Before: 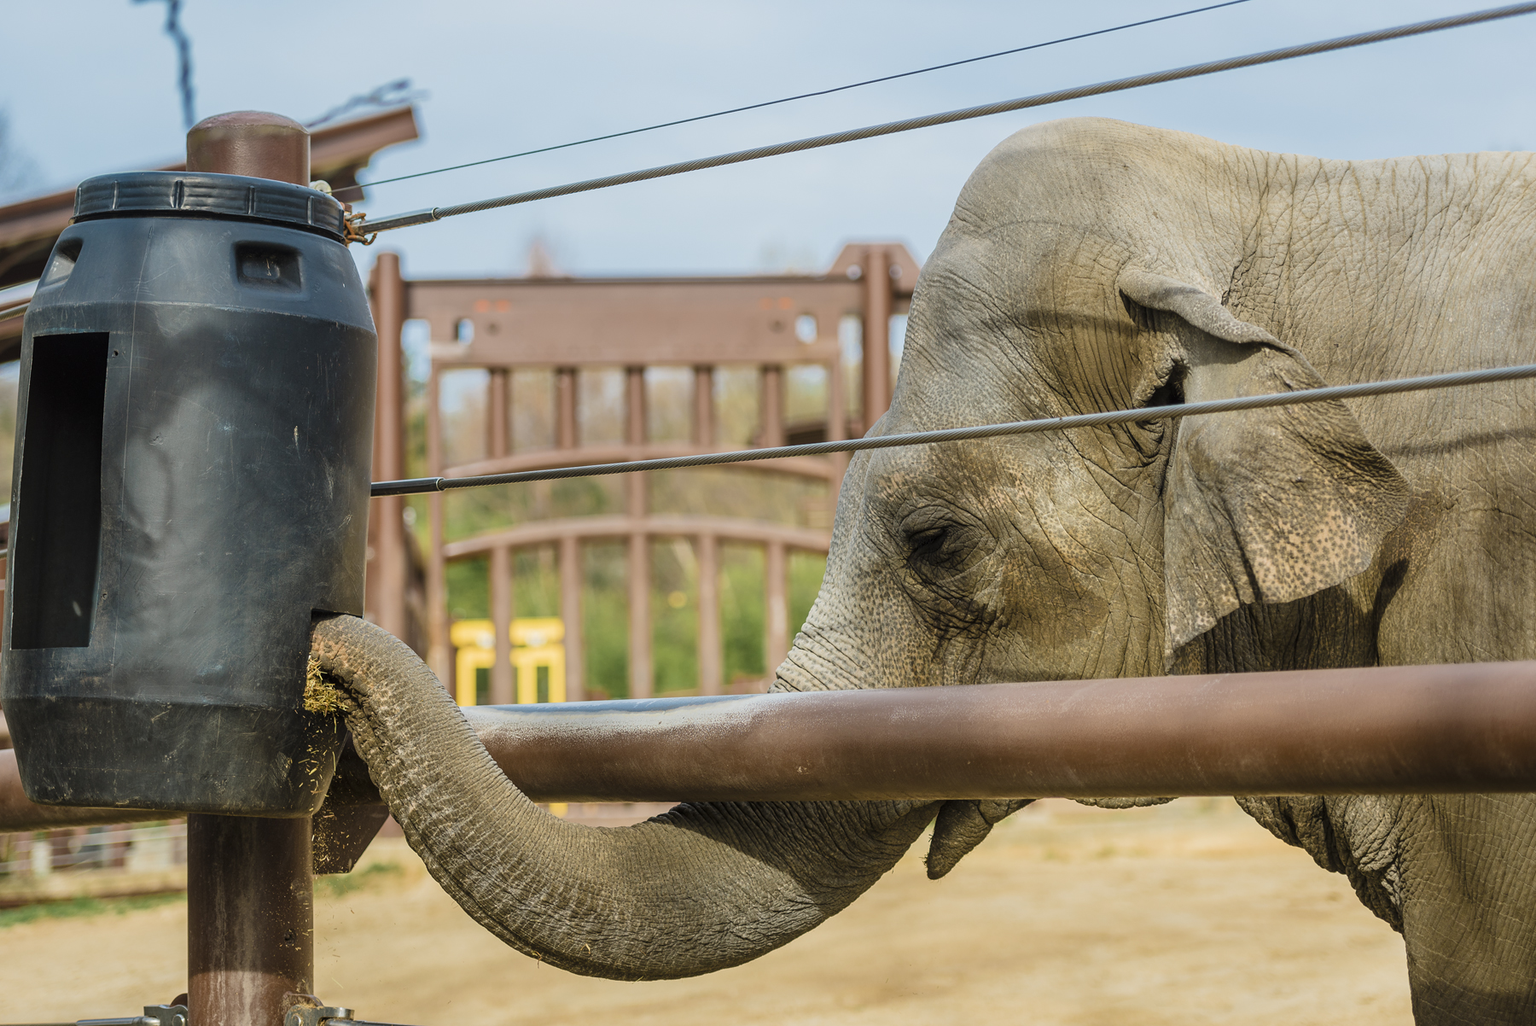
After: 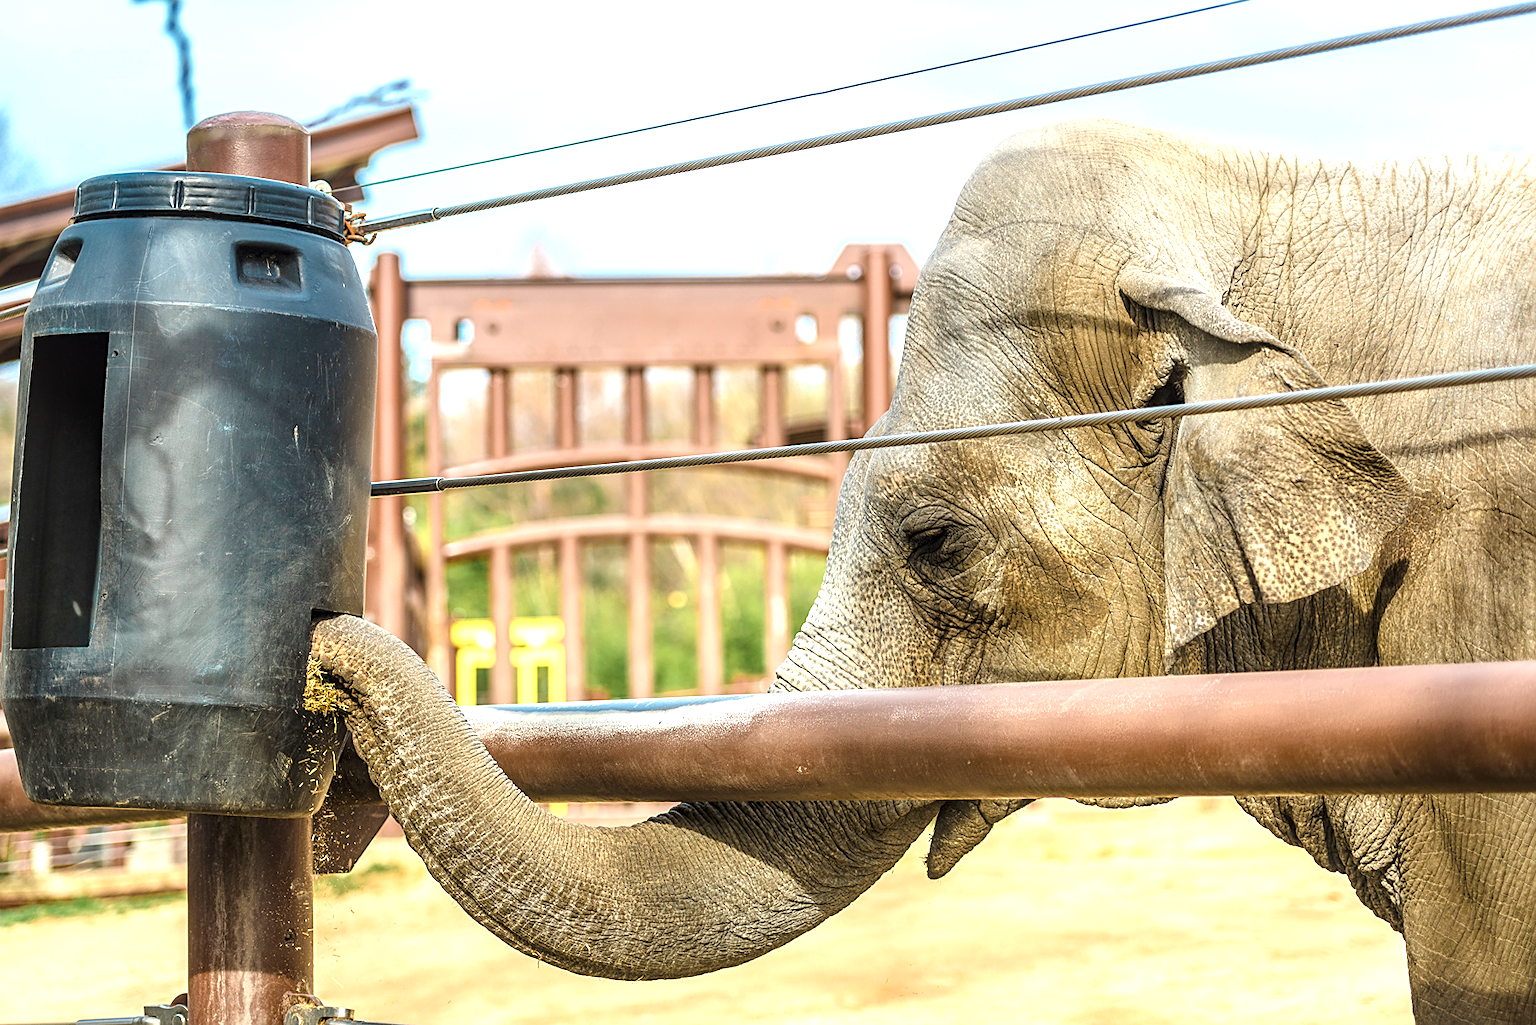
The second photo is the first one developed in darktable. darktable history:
exposure: black level correction 0, exposure 1 EV, compensate exposure bias true, compensate highlight preservation false
white balance: emerald 1
local contrast: on, module defaults
sharpen: on, module defaults
